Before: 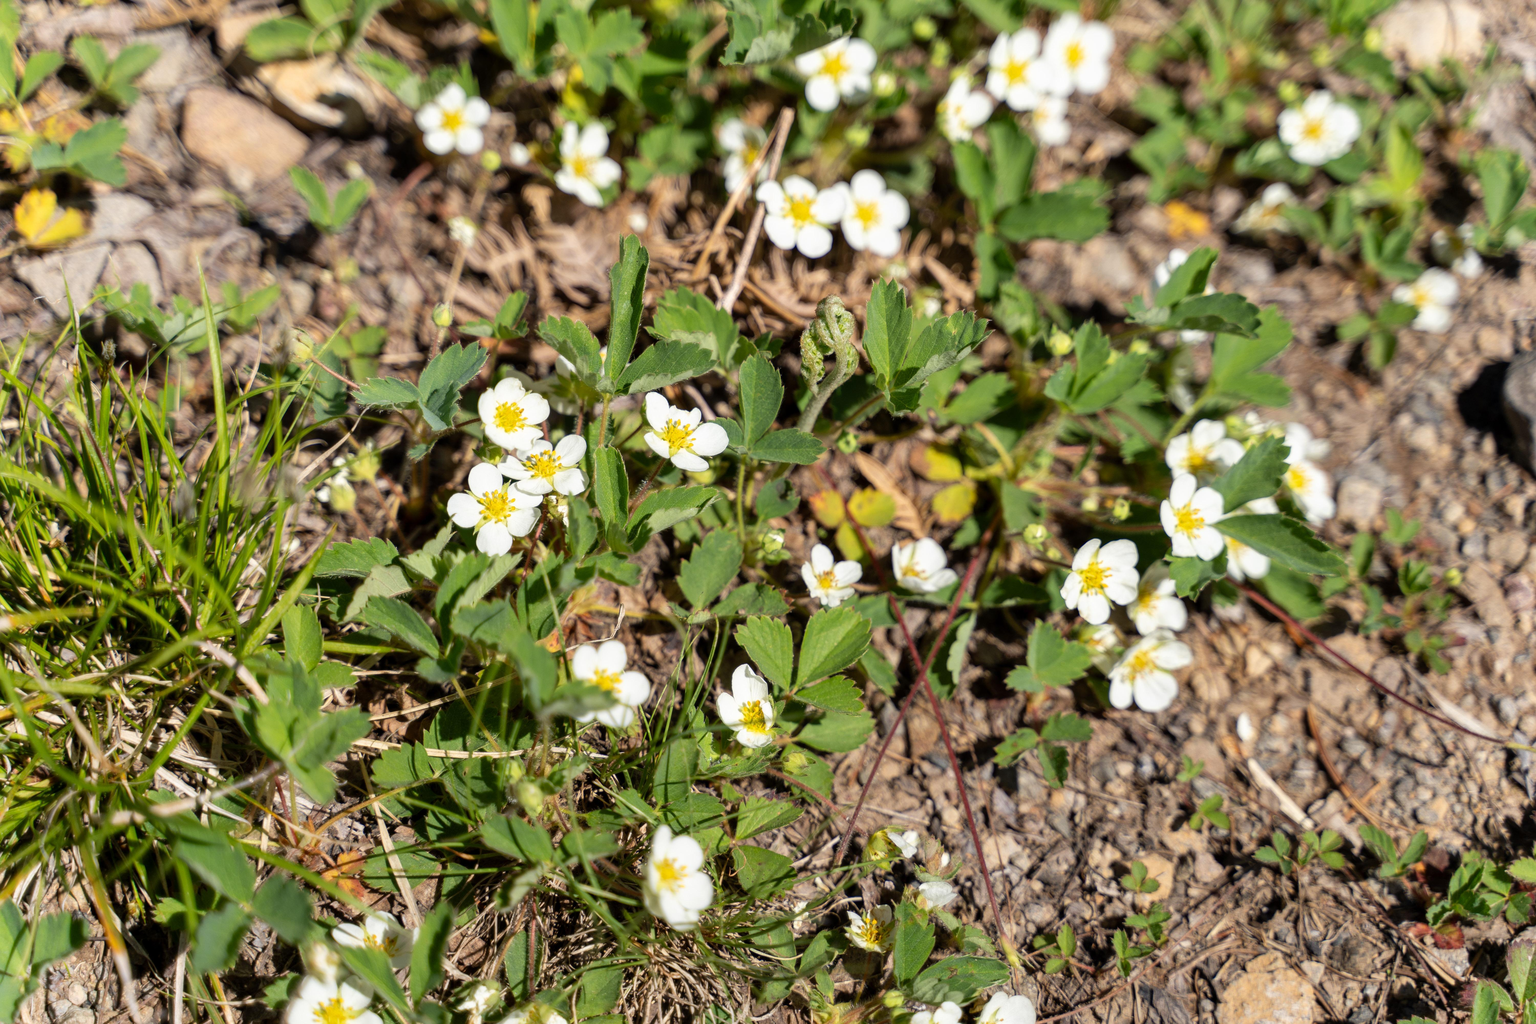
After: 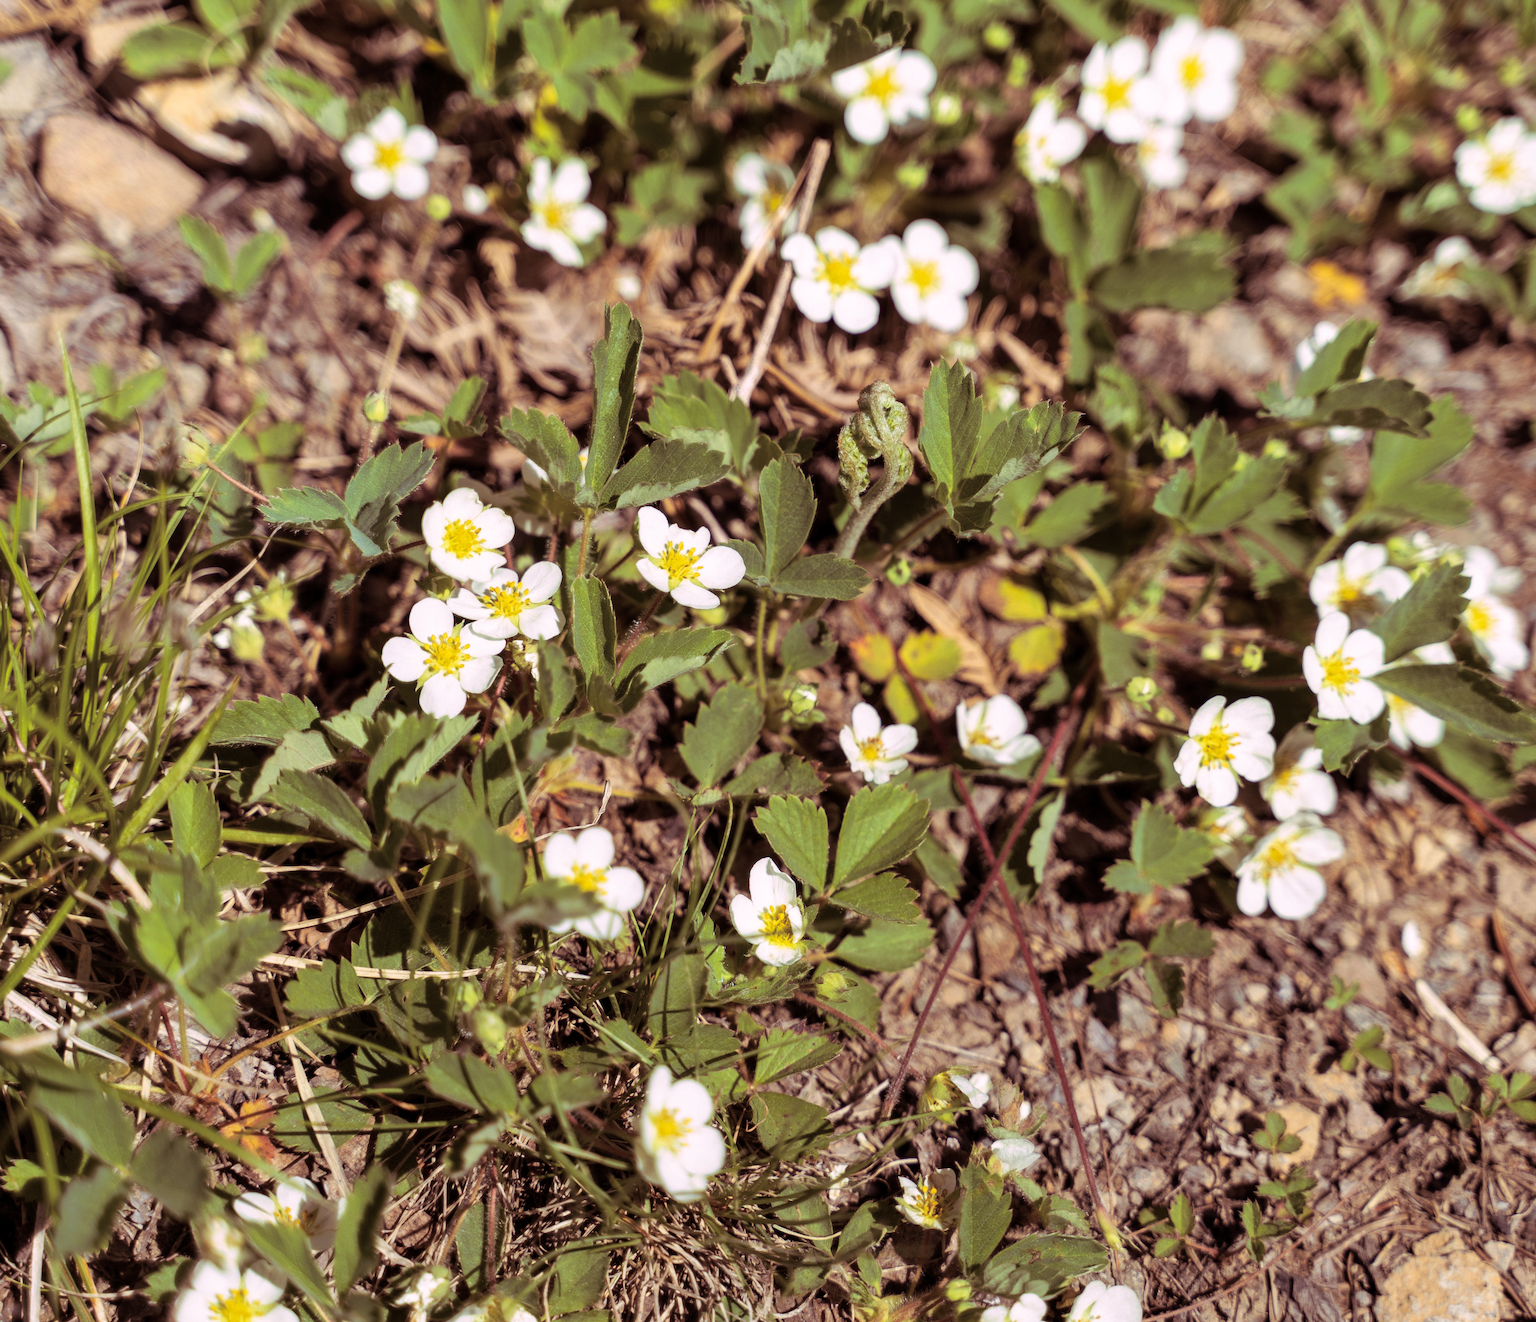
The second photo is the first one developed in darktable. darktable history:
split-toning: highlights › hue 298.8°, highlights › saturation 0.73, compress 41.76%
crop: left 9.88%, right 12.664%
